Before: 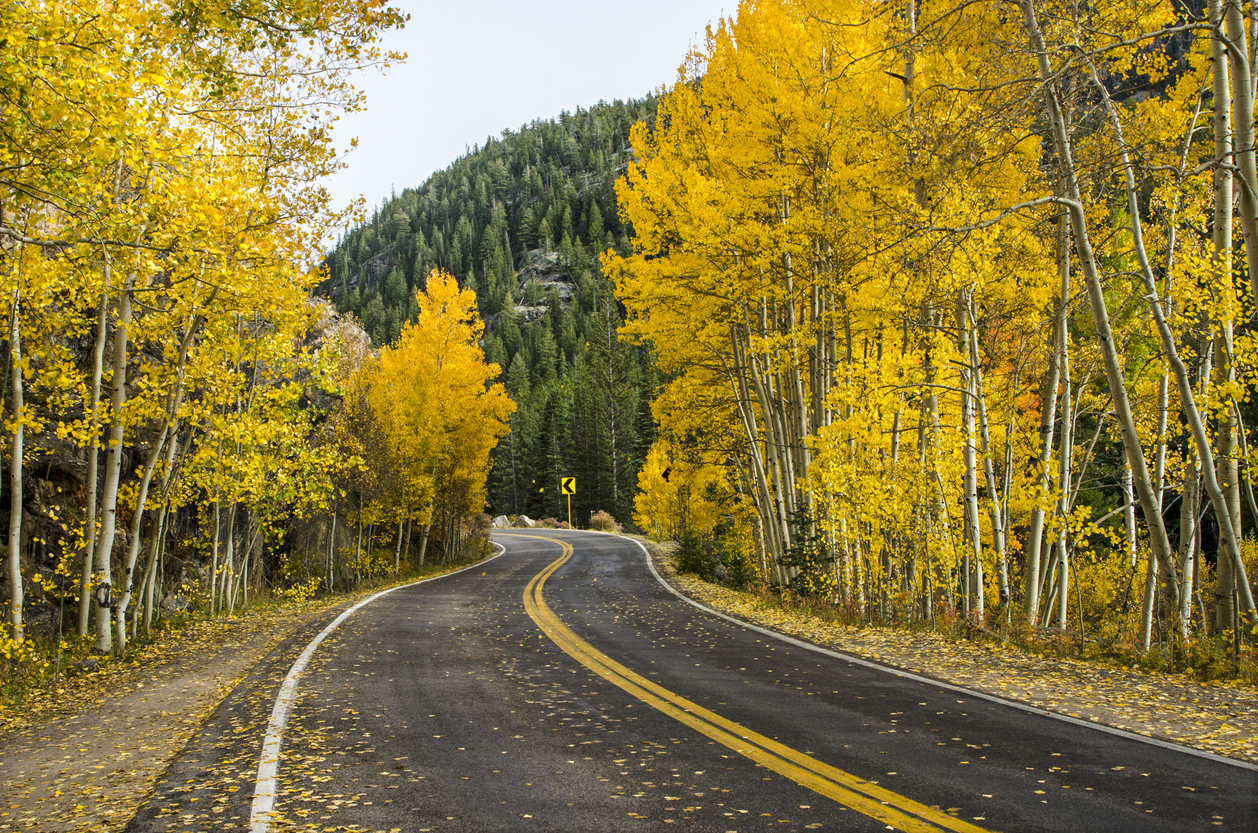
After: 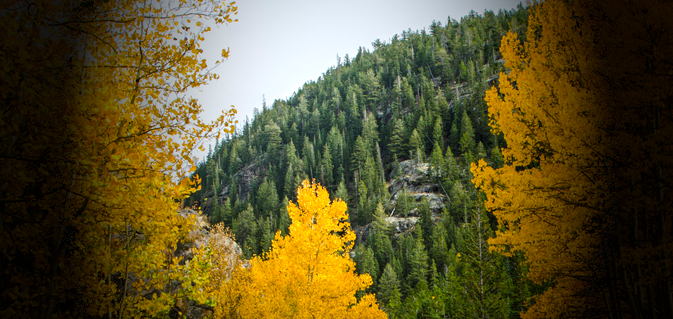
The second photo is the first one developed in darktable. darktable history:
vignetting: fall-off start 16.63%, fall-off radius 98.91%, brightness -0.993, saturation 0.497, width/height ratio 0.724, dithering 8-bit output, unbound false
exposure: exposure 0.207 EV, compensate highlight preservation false
crop: left 10.276%, top 10.739%, right 36.188%, bottom 50.959%
